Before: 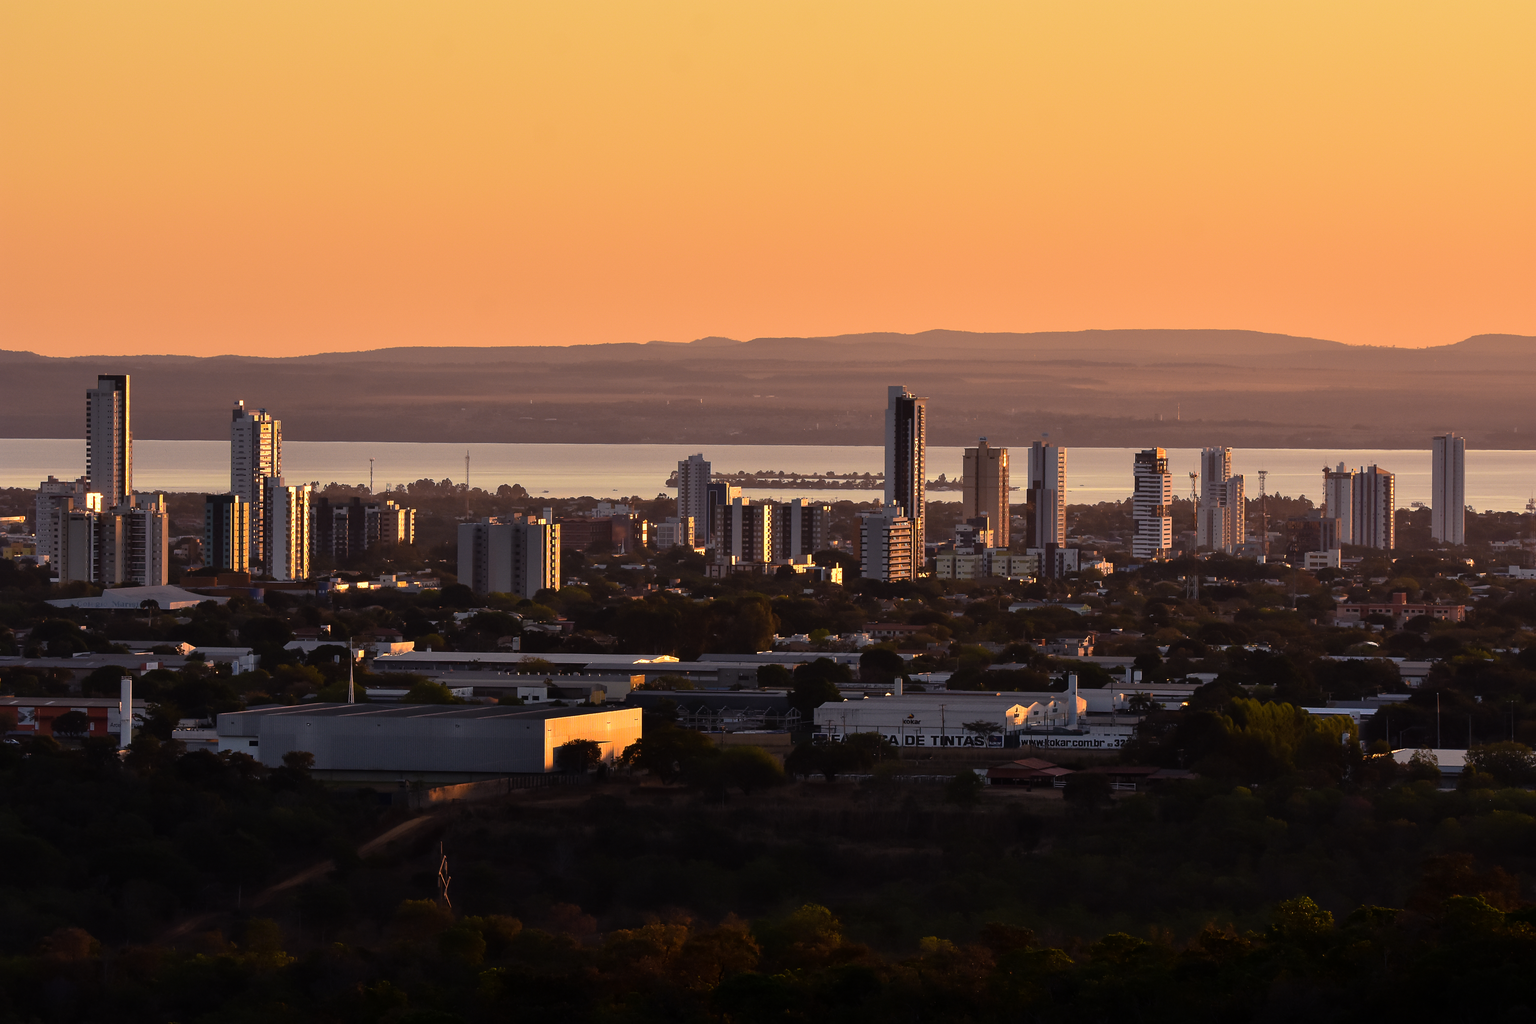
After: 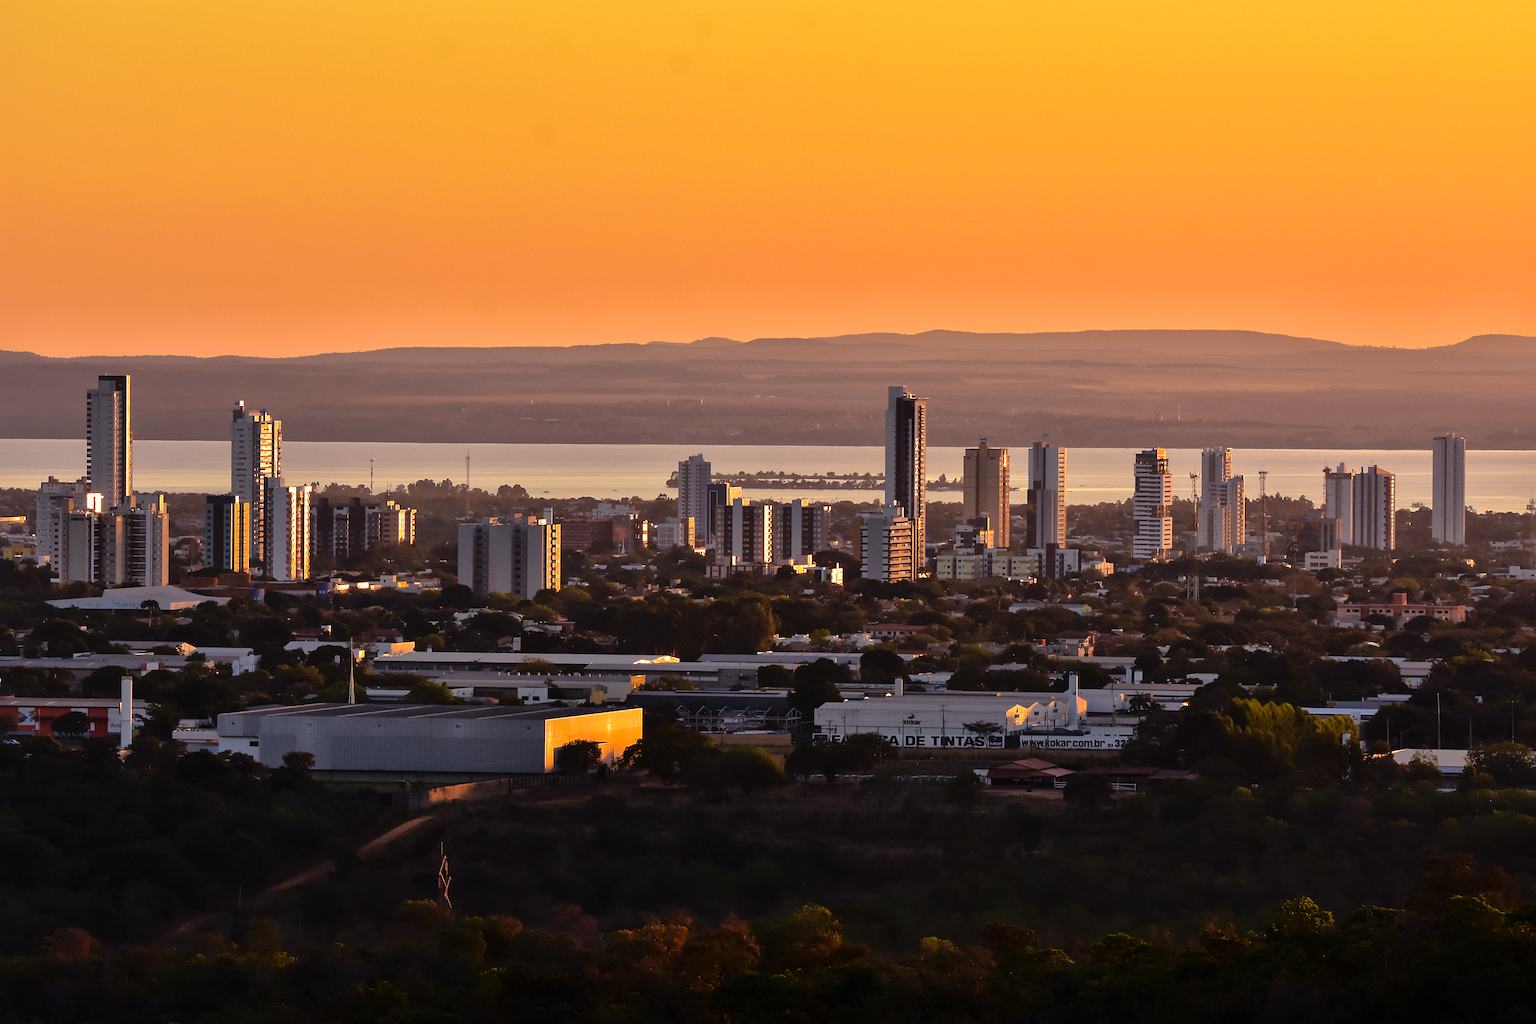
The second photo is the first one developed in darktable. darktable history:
tone equalizer: -8 EV -0.384 EV, -7 EV -0.41 EV, -6 EV -0.349 EV, -5 EV -0.251 EV, -3 EV 0.207 EV, -2 EV 0.348 EV, -1 EV 0.399 EV, +0 EV 0.418 EV
shadows and highlights: highlights -59.66
